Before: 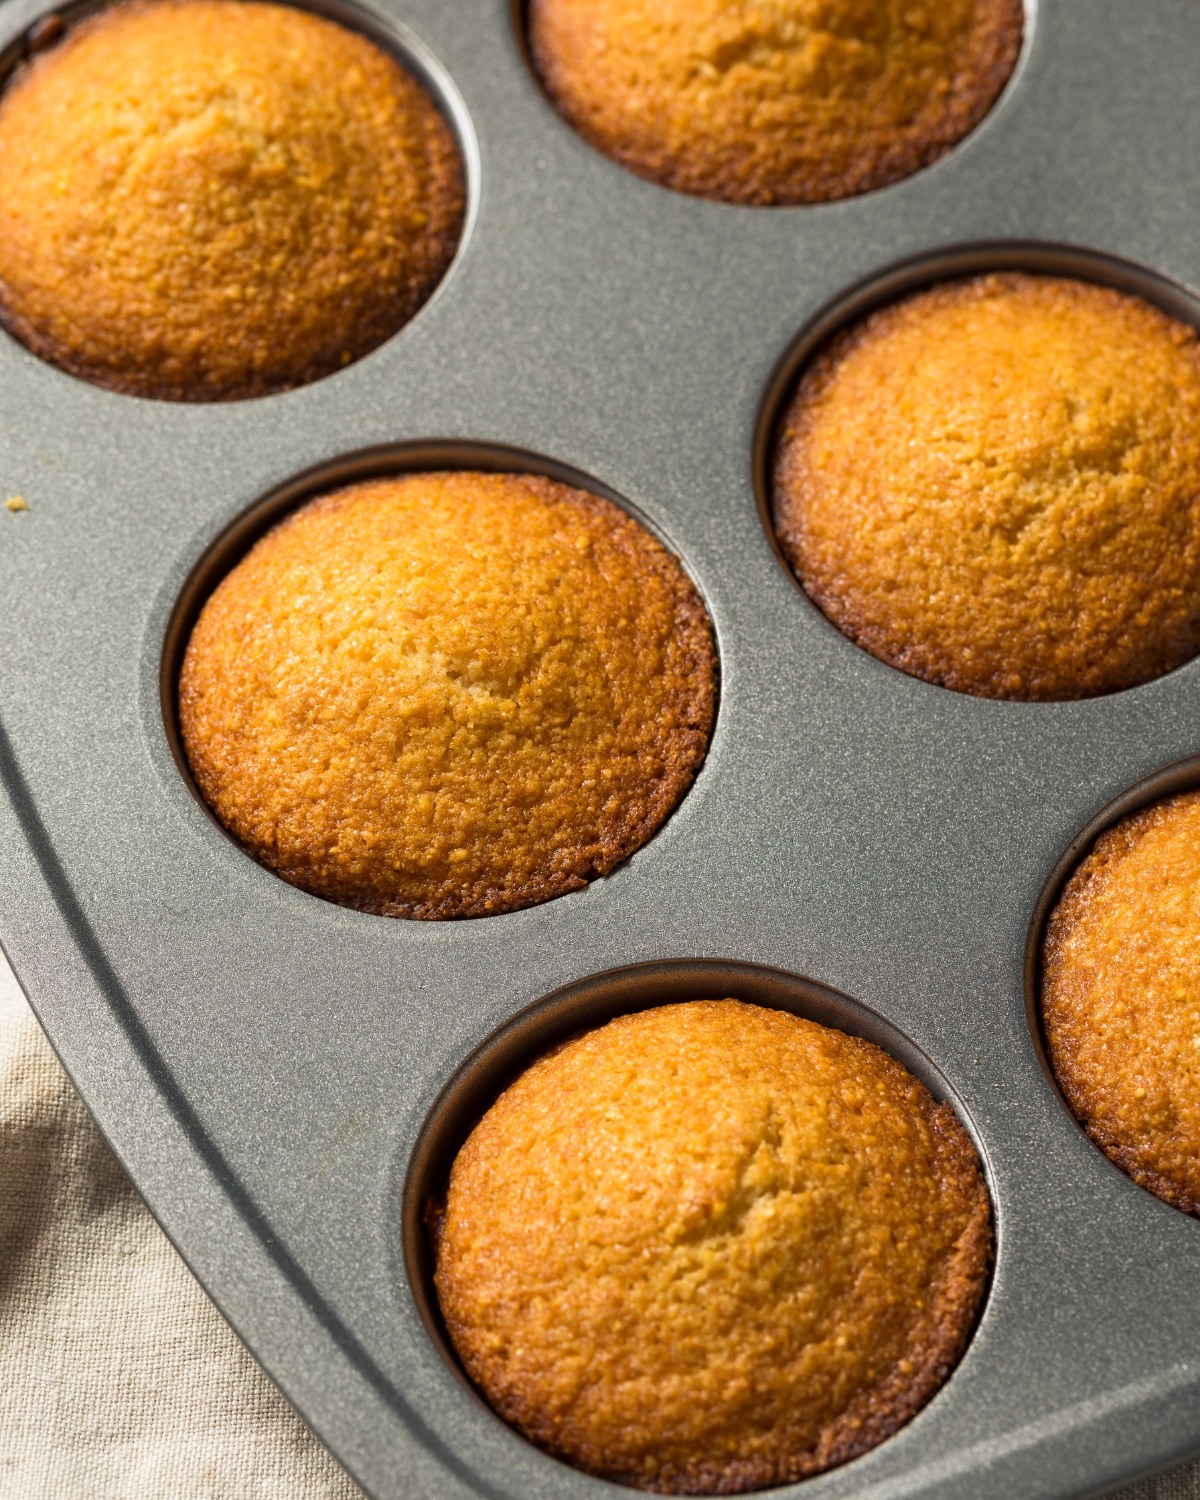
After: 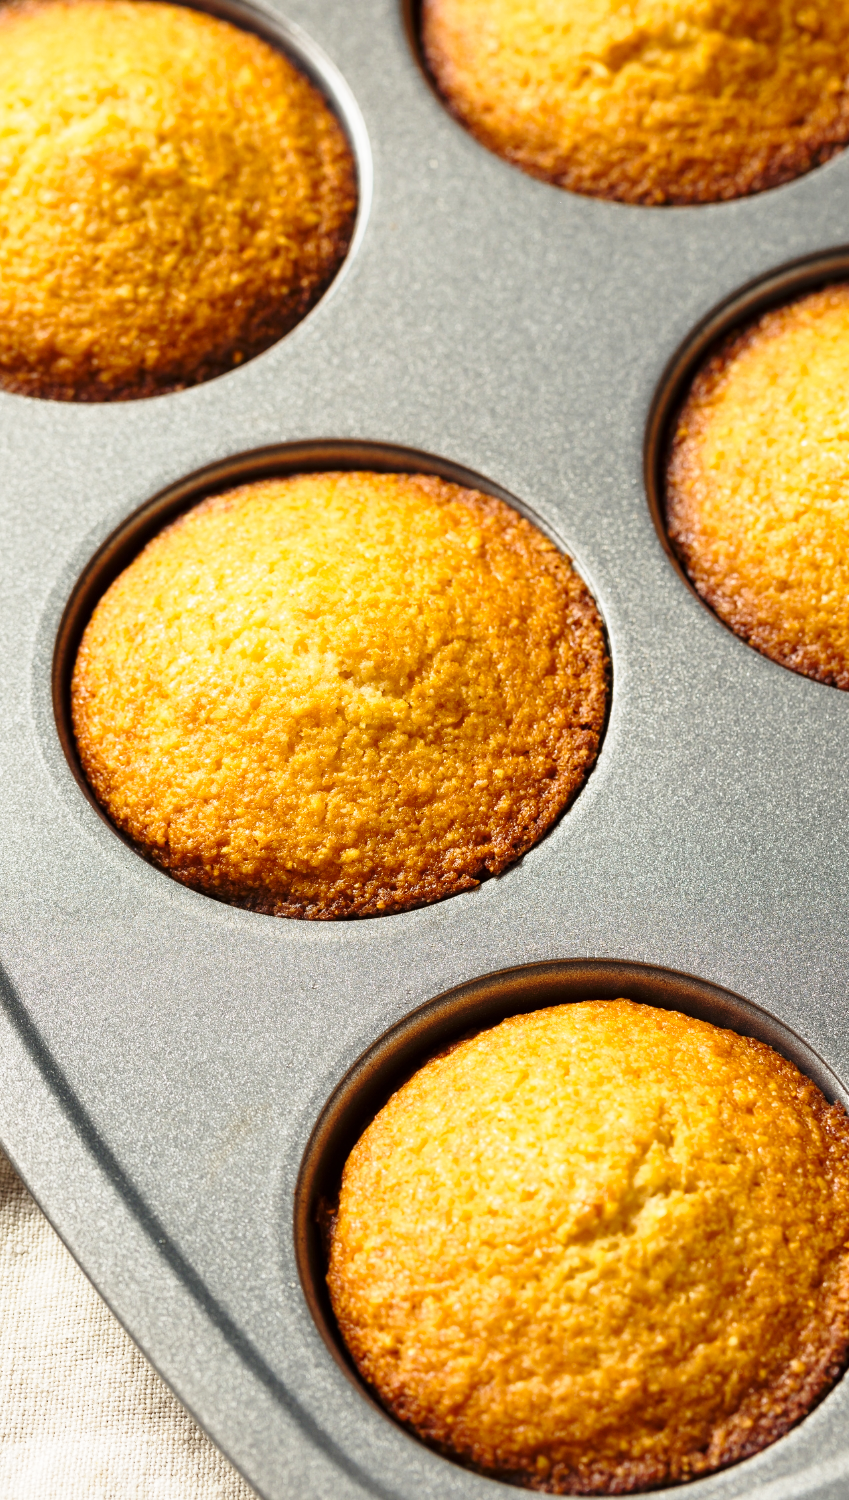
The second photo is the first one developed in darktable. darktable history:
crop and rotate: left 9.061%, right 20.142%
base curve: curves: ch0 [(0, 0) (0.028, 0.03) (0.121, 0.232) (0.46, 0.748) (0.859, 0.968) (1, 1)], preserve colors none
